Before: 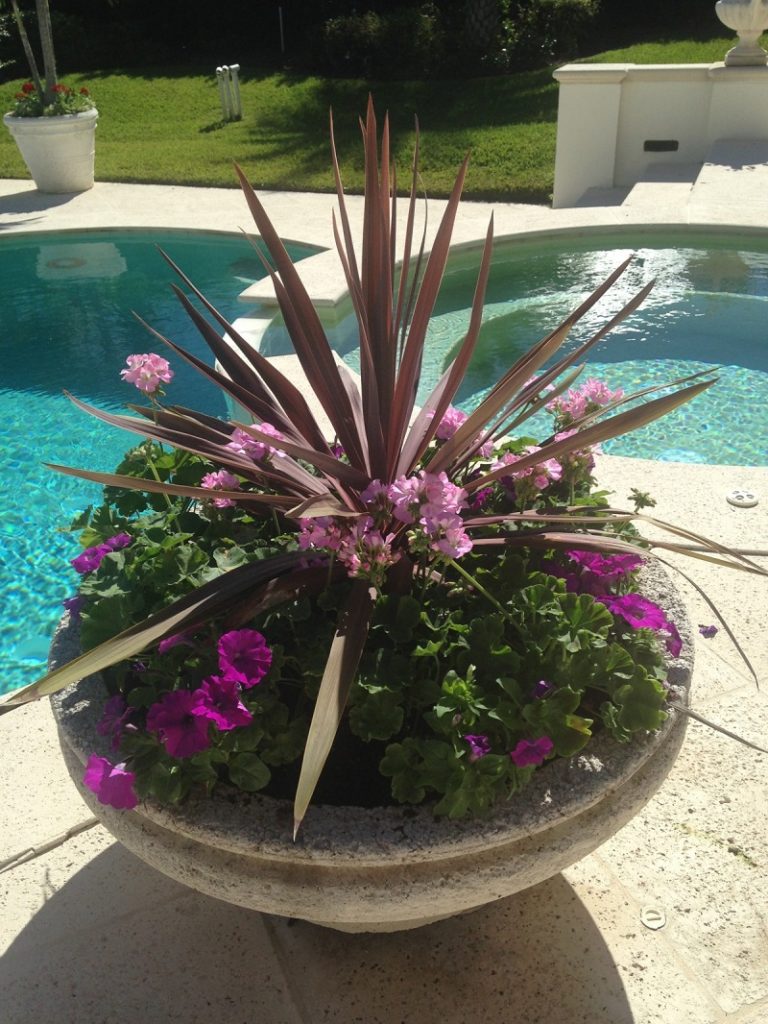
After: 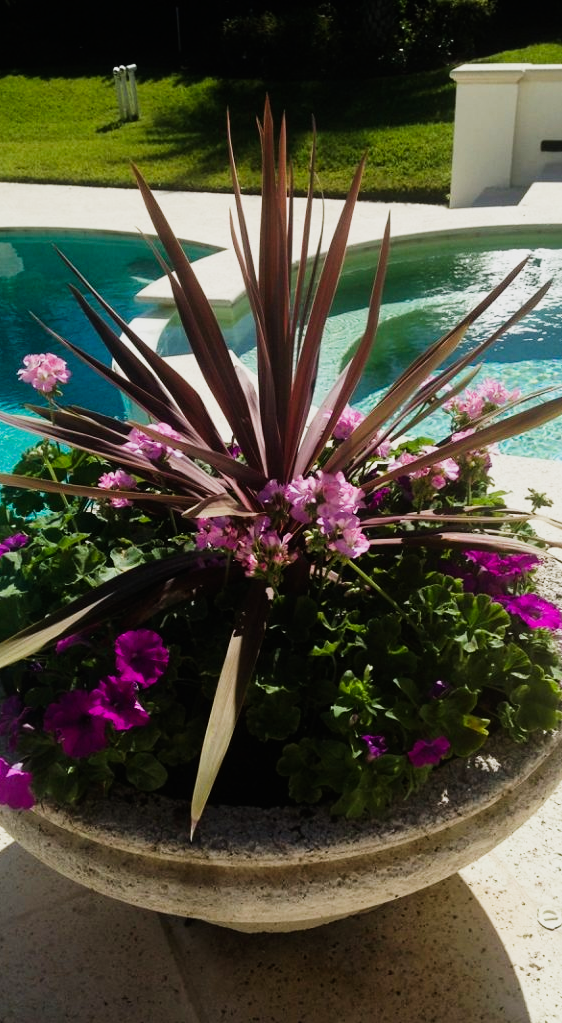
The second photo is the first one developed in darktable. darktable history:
crop: left 13.443%, right 13.31%
sigmoid: contrast 1.8
